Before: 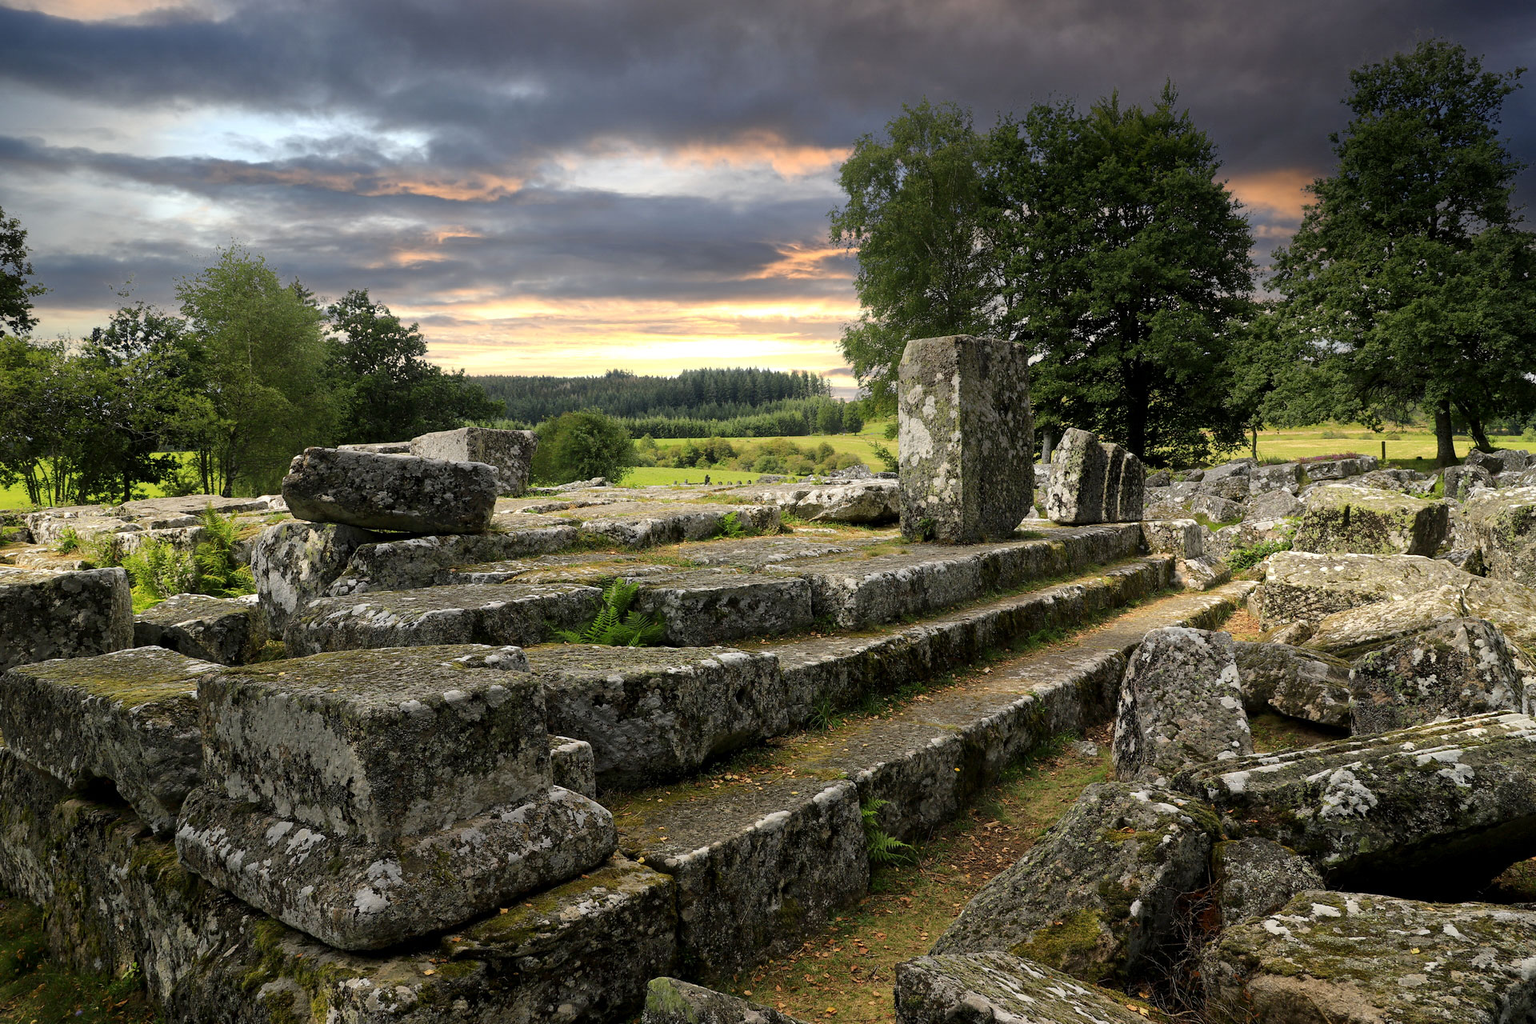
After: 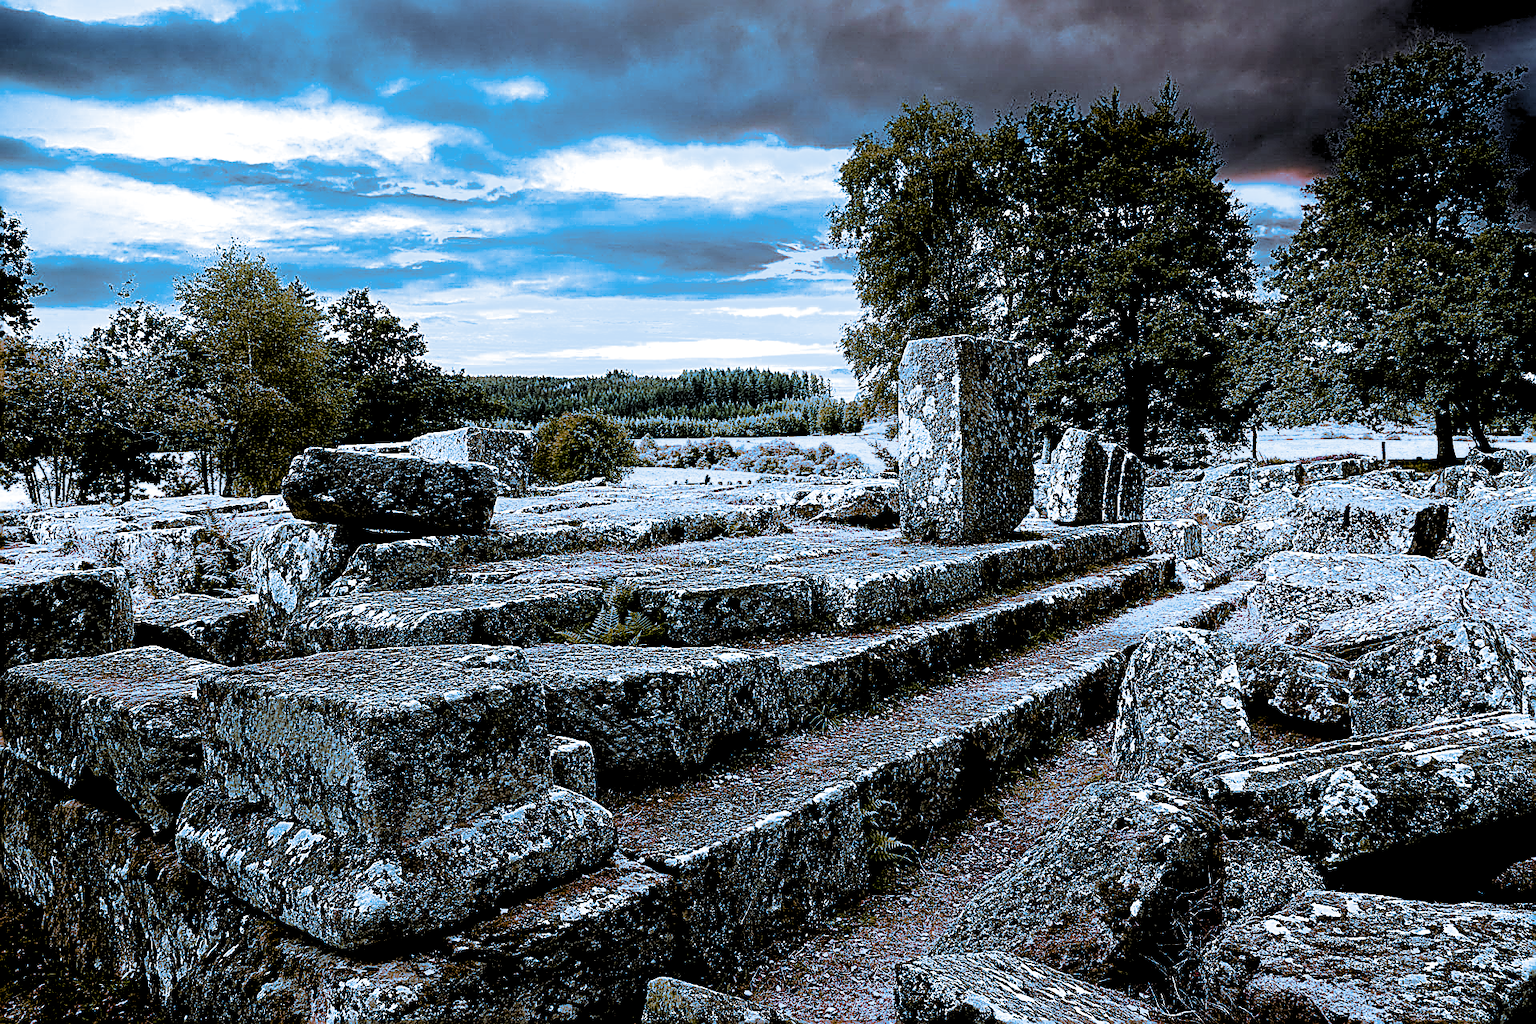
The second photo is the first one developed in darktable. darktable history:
sharpen: amount 2
velvia: on, module defaults
color zones: curves: ch1 [(0.24, 0.634) (0.75, 0.5)]; ch2 [(0.253, 0.437) (0.745, 0.491)], mix 102.12%
rgb levels: levels [[0.029, 0.461, 0.922], [0, 0.5, 1], [0, 0.5, 1]]
contrast brightness saturation: contrast 0.2, brightness 0.16, saturation 0.22
tone equalizer: -8 EV -0.75 EV, -7 EV -0.7 EV, -6 EV -0.6 EV, -5 EV -0.4 EV, -3 EV 0.4 EV, -2 EV 0.6 EV, -1 EV 0.7 EV, +0 EV 0.75 EV, edges refinement/feathering 500, mask exposure compensation -1.57 EV, preserve details no
split-toning: shadows › hue 220°, shadows › saturation 0.64, highlights › hue 220°, highlights › saturation 0.64, balance 0, compress 5.22%
